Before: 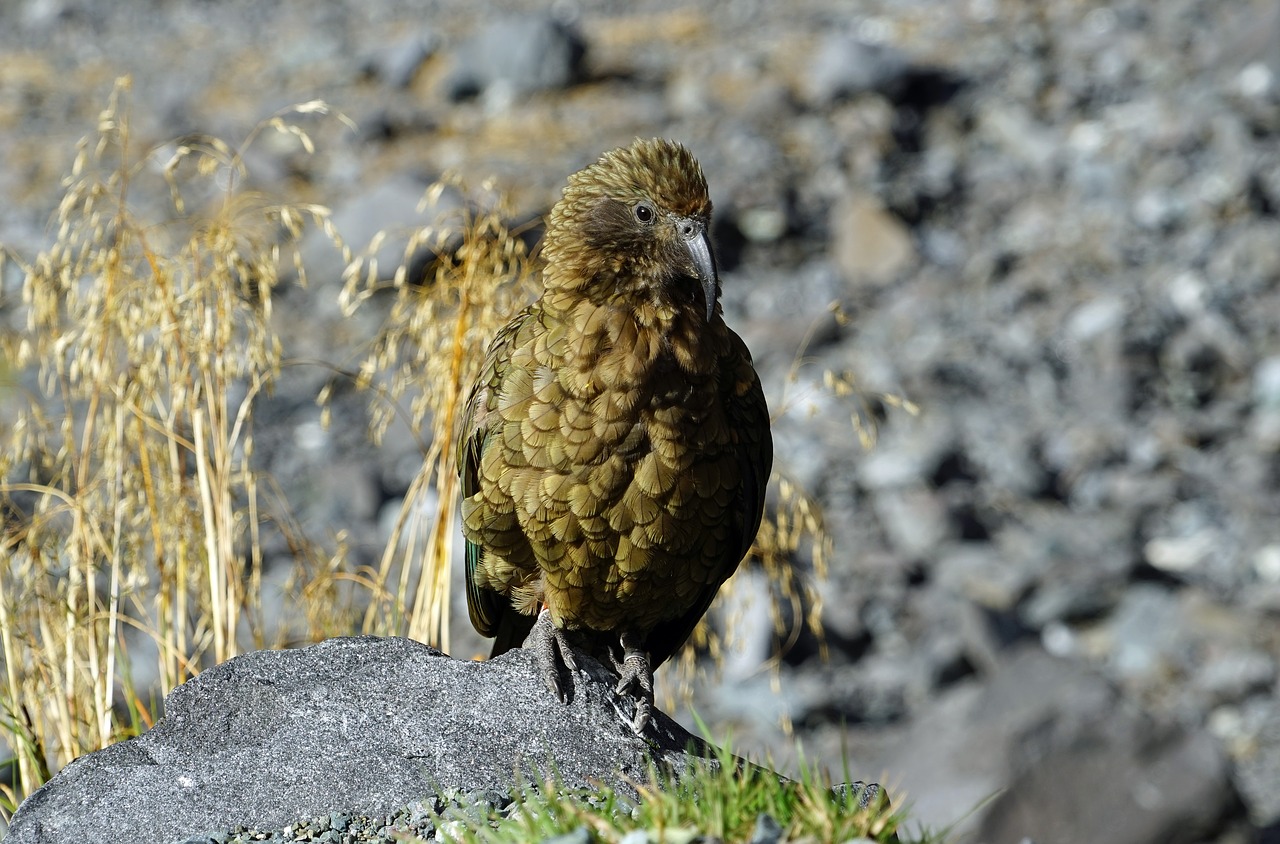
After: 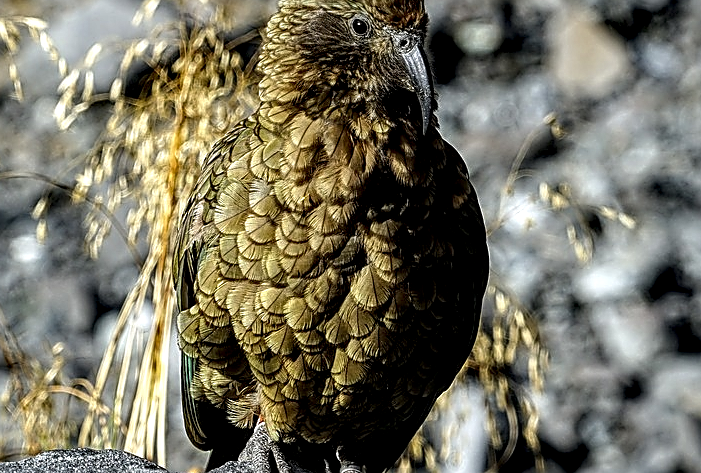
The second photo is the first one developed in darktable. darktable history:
local contrast: highlights 16%, detail 185%
crop and rotate: left 22.246%, top 22.172%, right 22.918%, bottom 21.783%
sharpen: amount 0.897
